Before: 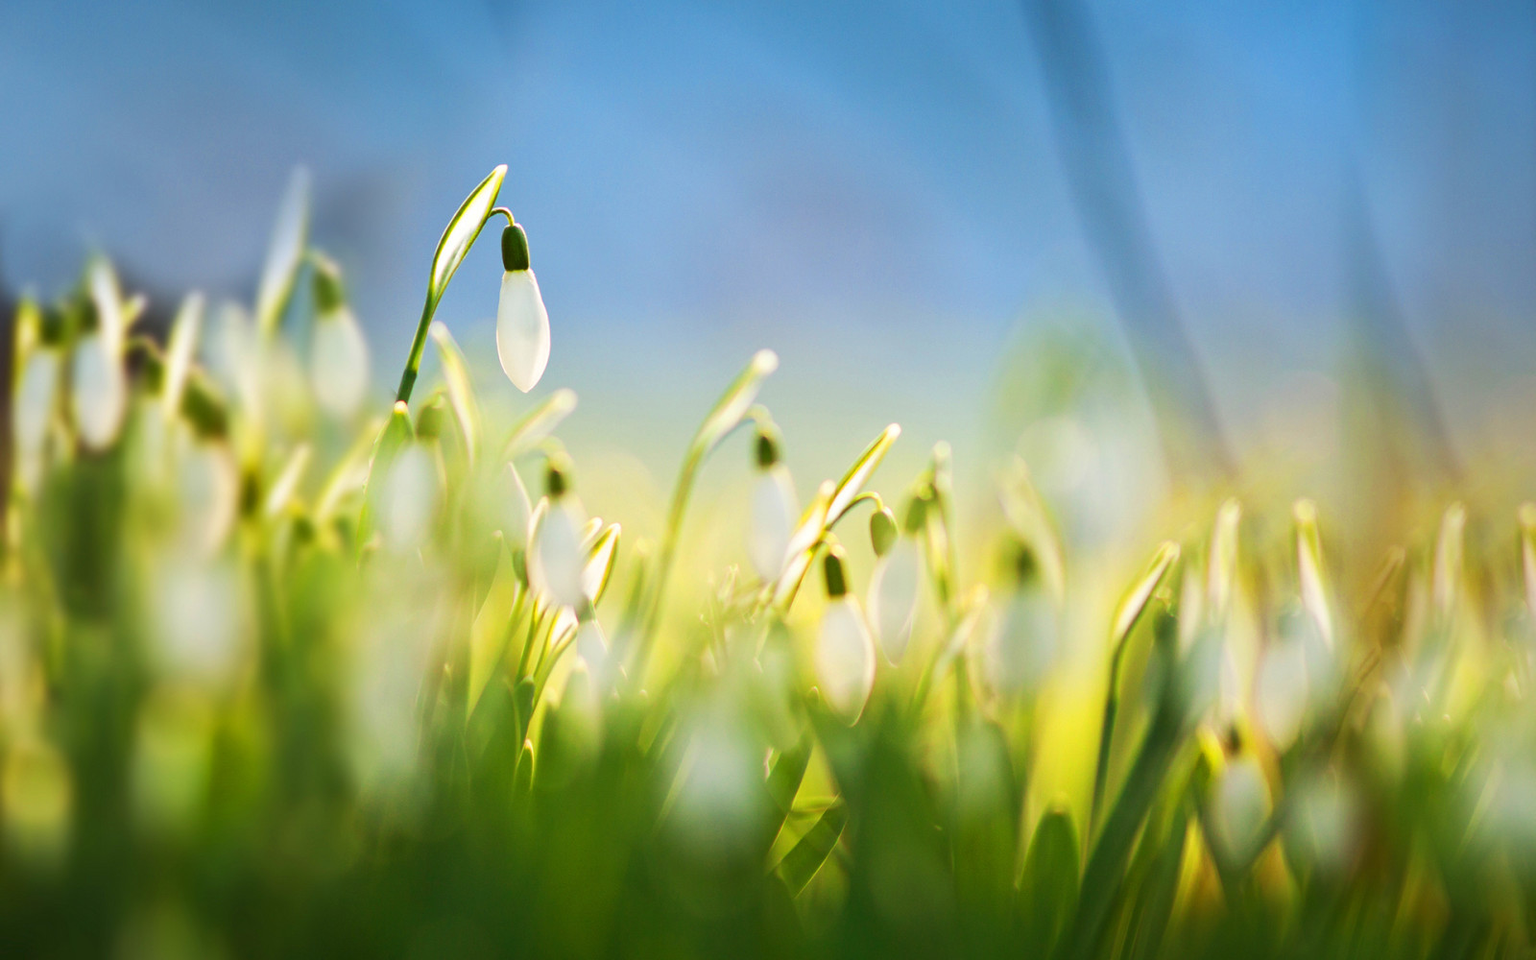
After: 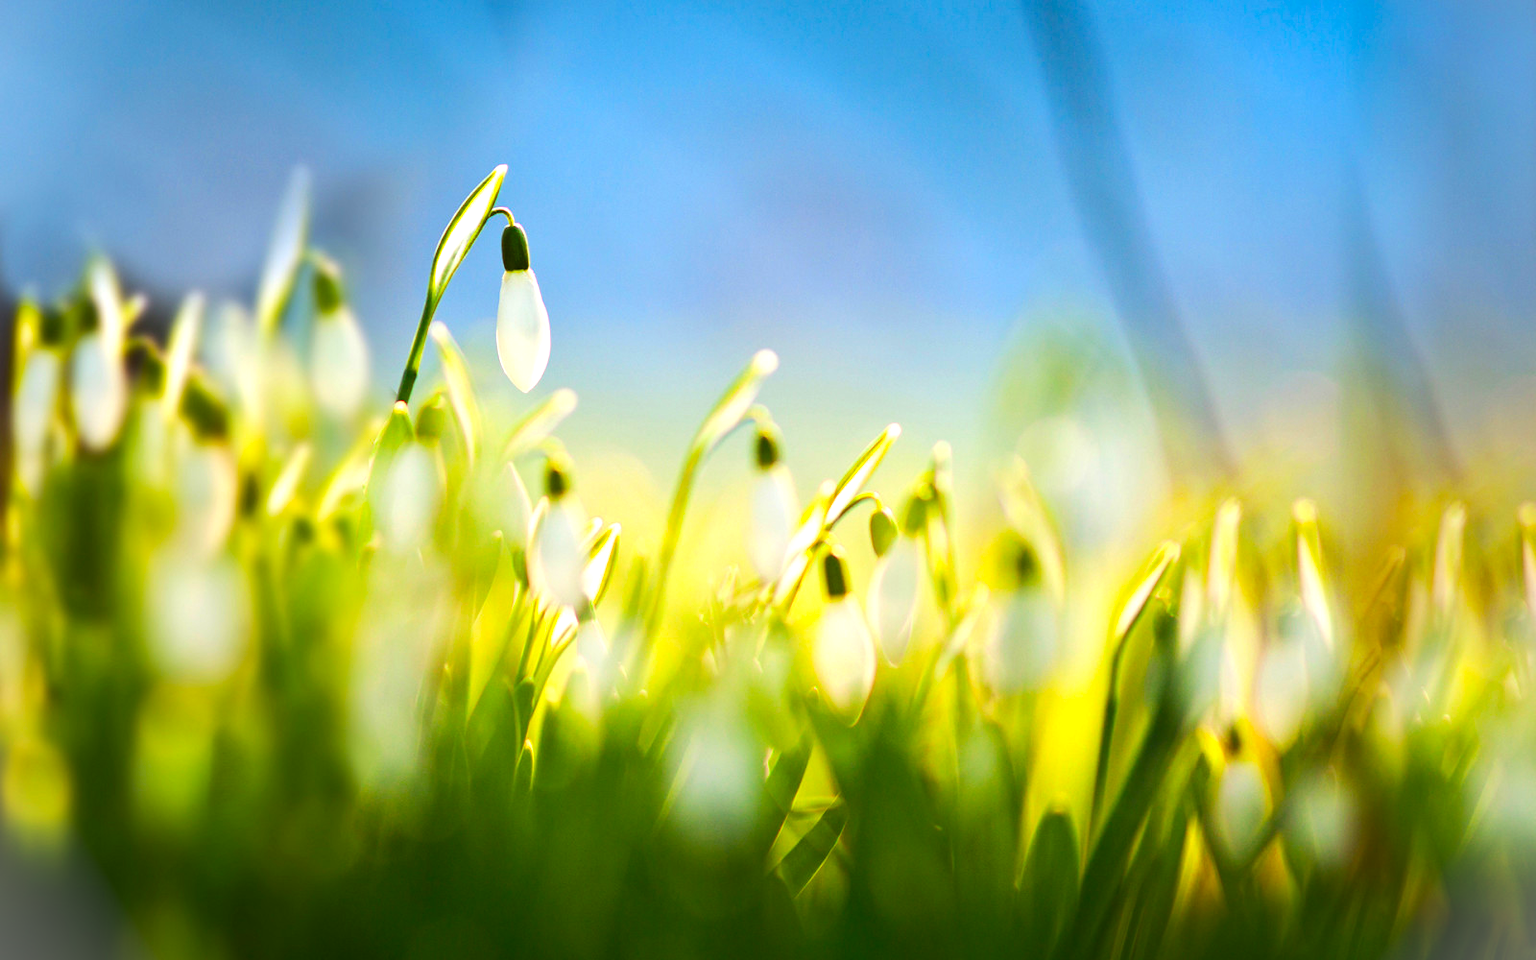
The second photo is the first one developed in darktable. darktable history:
vignetting: fall-off start 100%, brightness 0.3, saturation 0
tone equalizer: -8 EV -0.417 EV, -7 EV -0.389 EV, -6 EV -0.333 EV, -5 EV -0.222 EV, -3 EV 0.222 EV, -2 EV 0.333 EV, -1 EV 0.389 EV, +0 EV 0.417 EV, edges refinement/feathering 500, mask exposure compensation -1.57 EV, preserve details no
color balance rgb: perceptual saturation grading › global saturation 20%, global vibrance 20%
